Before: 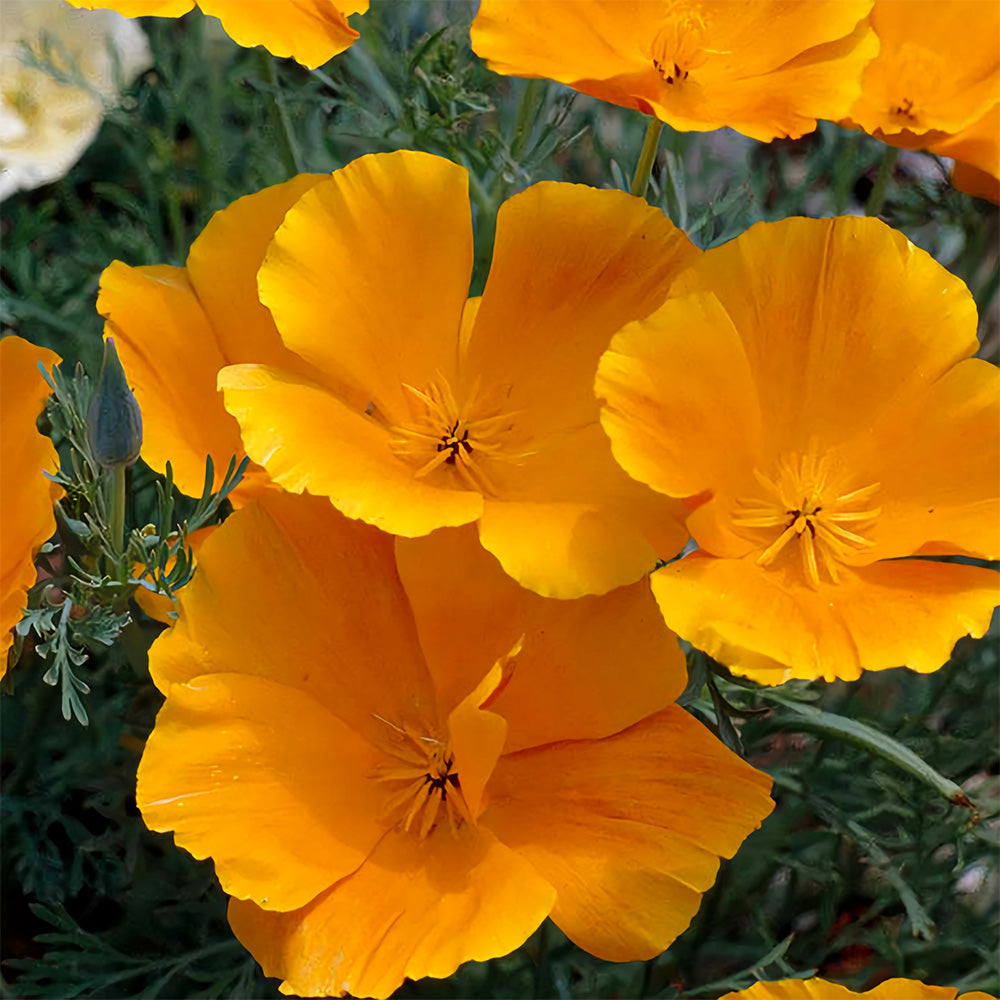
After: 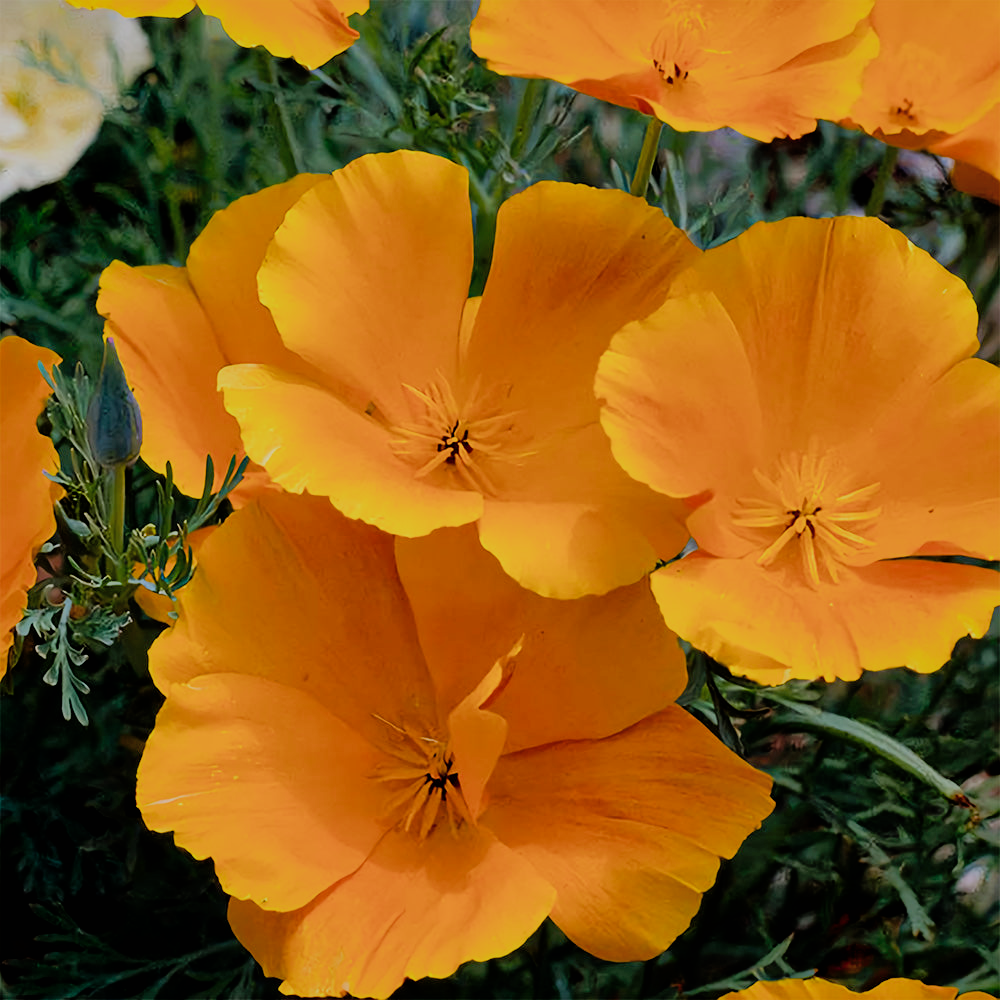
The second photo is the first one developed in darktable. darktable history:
filmic rgb: black relative exposure -6.98 EV, white relative exposure 5.63 EV, hardness 2.86
color balance rgb: shadows lift › luminance -20%, power › hue 72.24°, highlights gain › luminance 15%, global offset › hue 171.6°, perceptual saturation grading › global saturation 14.09%, perceptual saturation grading › highlights -25%, perceptual saturation grading › shadows 25%, global vibrance 25%, contrast 10%
shadows and highlights: on, module defaults
